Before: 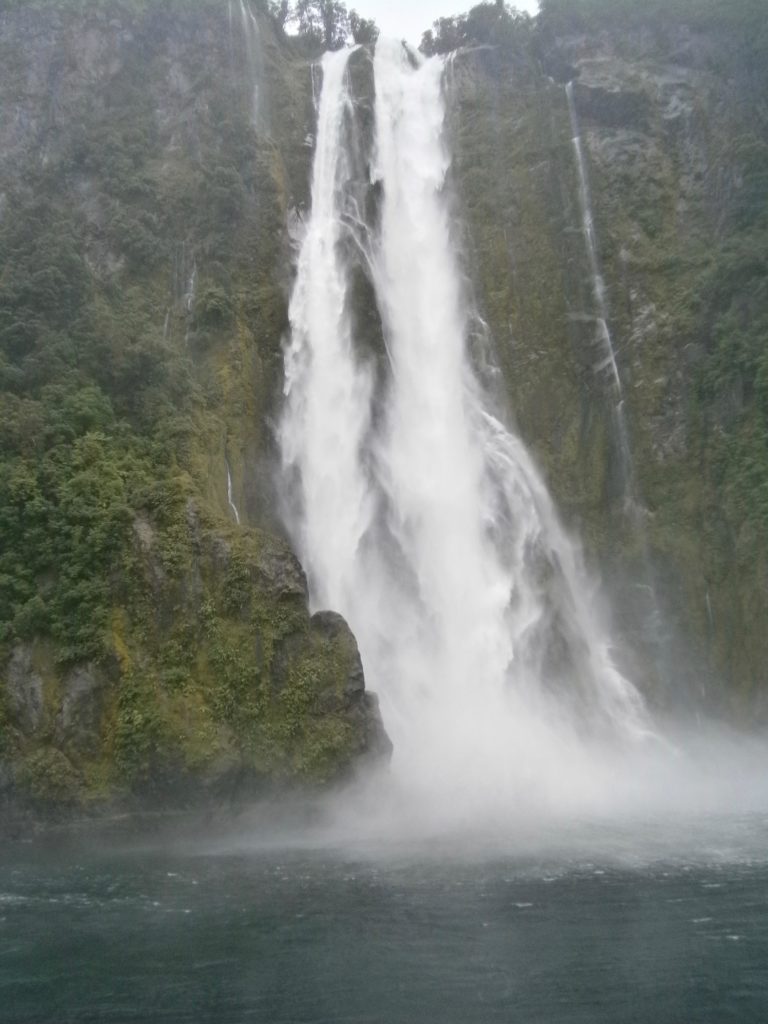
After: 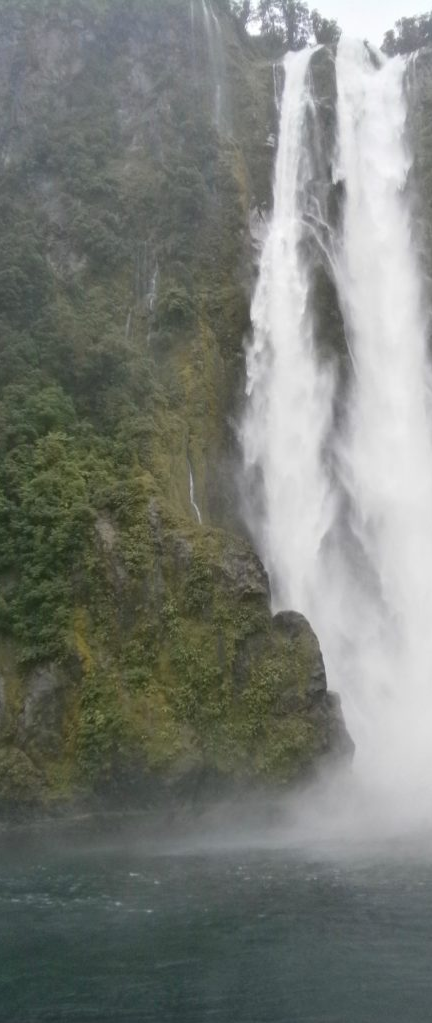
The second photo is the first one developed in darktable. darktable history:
crop: left 4.962%, right 38.744%
